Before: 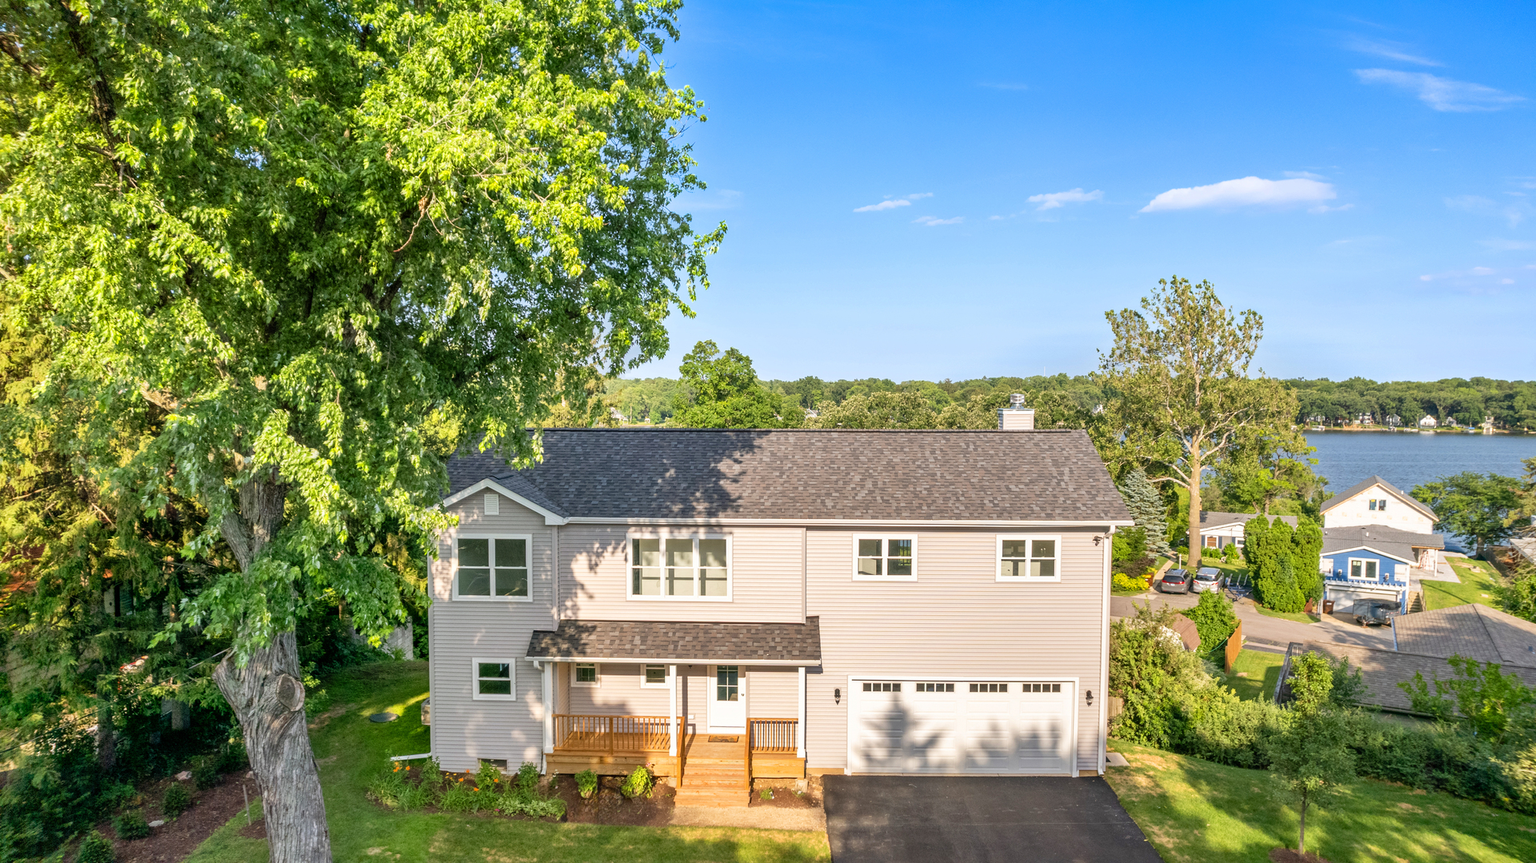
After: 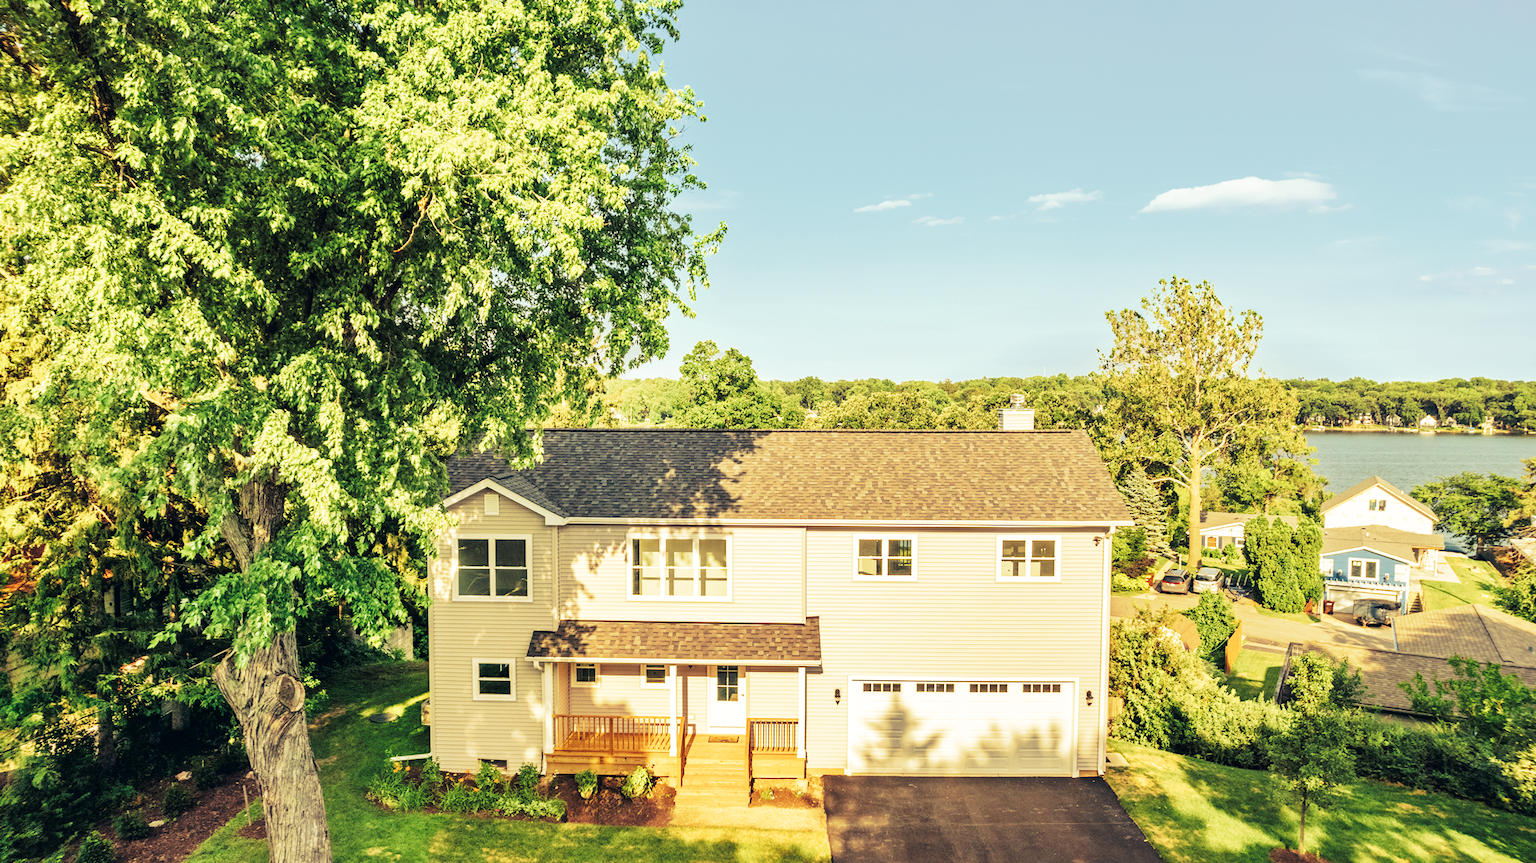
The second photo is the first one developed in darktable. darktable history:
tone curve: curves: ch0 [(0, 0) (0.003, 0.005) (0.011, 0.011) (0.025, 0.02) (0.044, 0.03) (0.069, 0.041) (0.1, 0.062) (0.136, 0.089) (0.177, 0.135) (0.224, 0.189) (0.277, 0.259) (0.335, 0.373) (0.399, 0.499) (0.468, 0.622) (0.543, 0.724) (0.623, 0.807) (0.709, 0.868) (0.801, 0.916) (0.898, 0.964) (1, 1)], preserve colors none
color look up table: target L [92.64, 93.06, 92.28, 98.15, 97.6, 83.73, 80.73, 74.56, 73.63, 65.44, 57.03, 45.18, 42.54, 39.79, 10.4, 200.27, 100.97, 83.34, 83.8, 72.29, 71.34, 62.53, 56.91, 55.98, 58.57, 51.13, 27.92, 18.52, 91.65, 76.35, 74.03, 66.28, 63.4, 66.53, 60.87, 72.9, 46.98, 49.1, 39.06, 30.09, 36.27, 11.84, 95.85, 92.95, 71.65, 77.17, 67.58, 49.26, 32.49], target a [-9.309, -6.947, -11.23, -22.96, -25.74, -5.898, -27.63, -60.87, -33.68, -40.45, -11.32, -30.41, -22.84, -3.754, -6.319, 0, 0, 0.893, -8.636, 17.43, 4.346, 27.73, 13.59, 24.26, 35.84, 9.284, 24.95, 9.413, 0.612, 0.302, 16.05, 33.03, 10.72, 16.88, -4.492, 18.87, 40.11, 16.17, 27.19, -3.63, 14.01, 7.378, -38.77, -38.27, -15.78, -40.64, -29.92, -24.1, -11.5], target b [49.34, 38.78, 52.51, 32.16, 55.14, 58.21, 64.6, 56.18, 48.85, 40.48, 40.35, 26.86, 14.3, 25.27, 1.873, 0, -0.001, 45.18, 71.64, 52.01, 56.83, 29.16, 33.26, 43.59, 33.83, 19.04, 18.89, 1.658, 10.99, 35.01, -4.675, 18.48, 20.27, 17.98, -10.46, 11.72, 15.57, 4.253, 5.934, -9.975, -16.17, -16.29, 4.097, 1.341, -12.26, 33.57, 8.898, 12.41, -2.077], num patches 49
